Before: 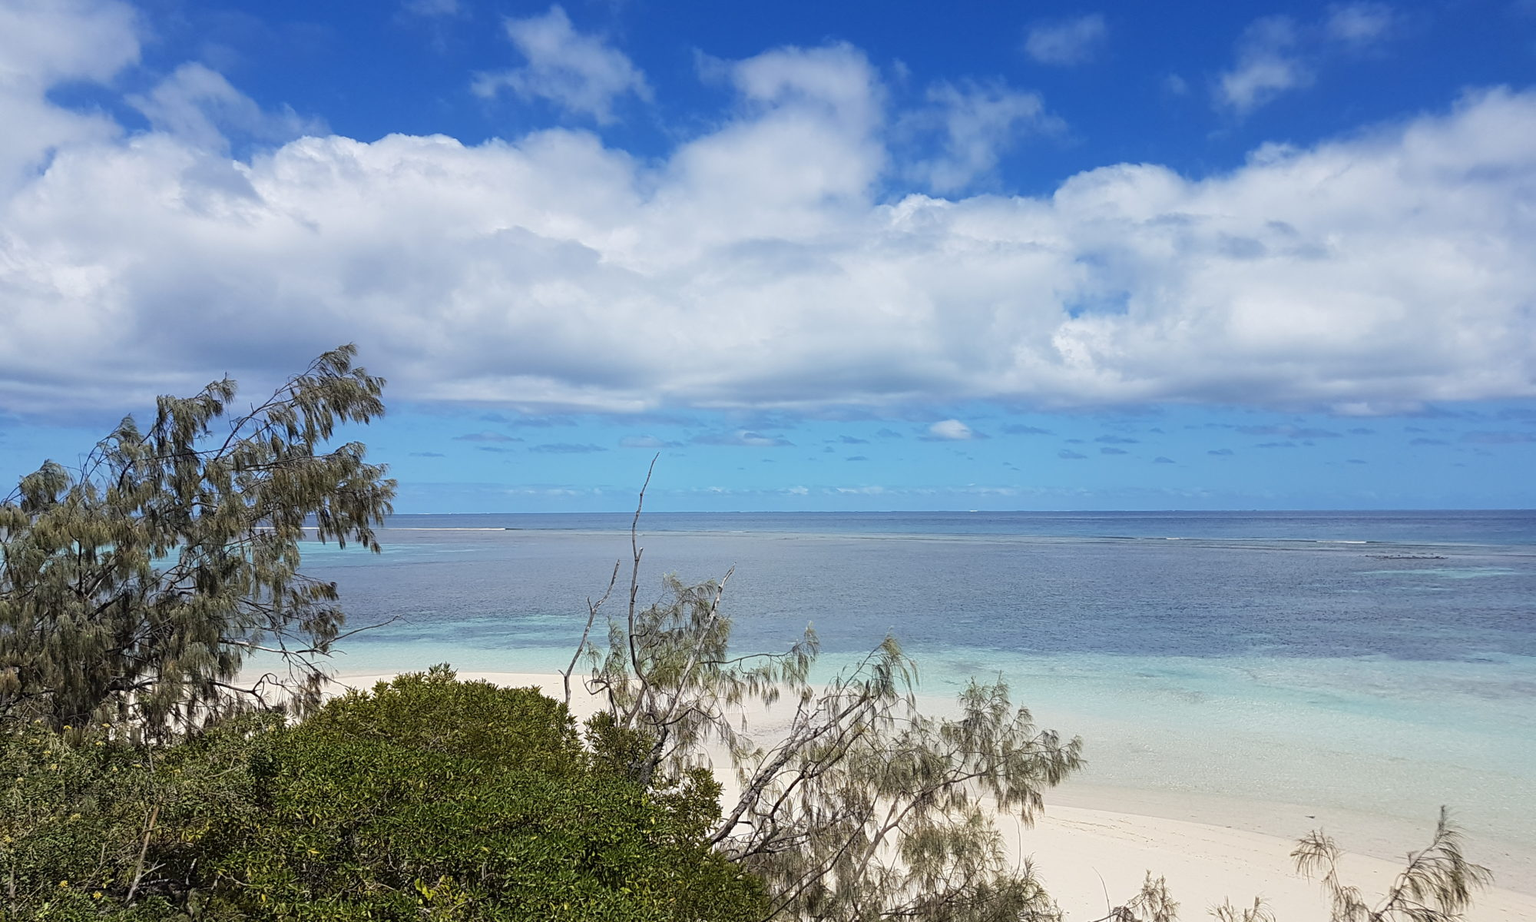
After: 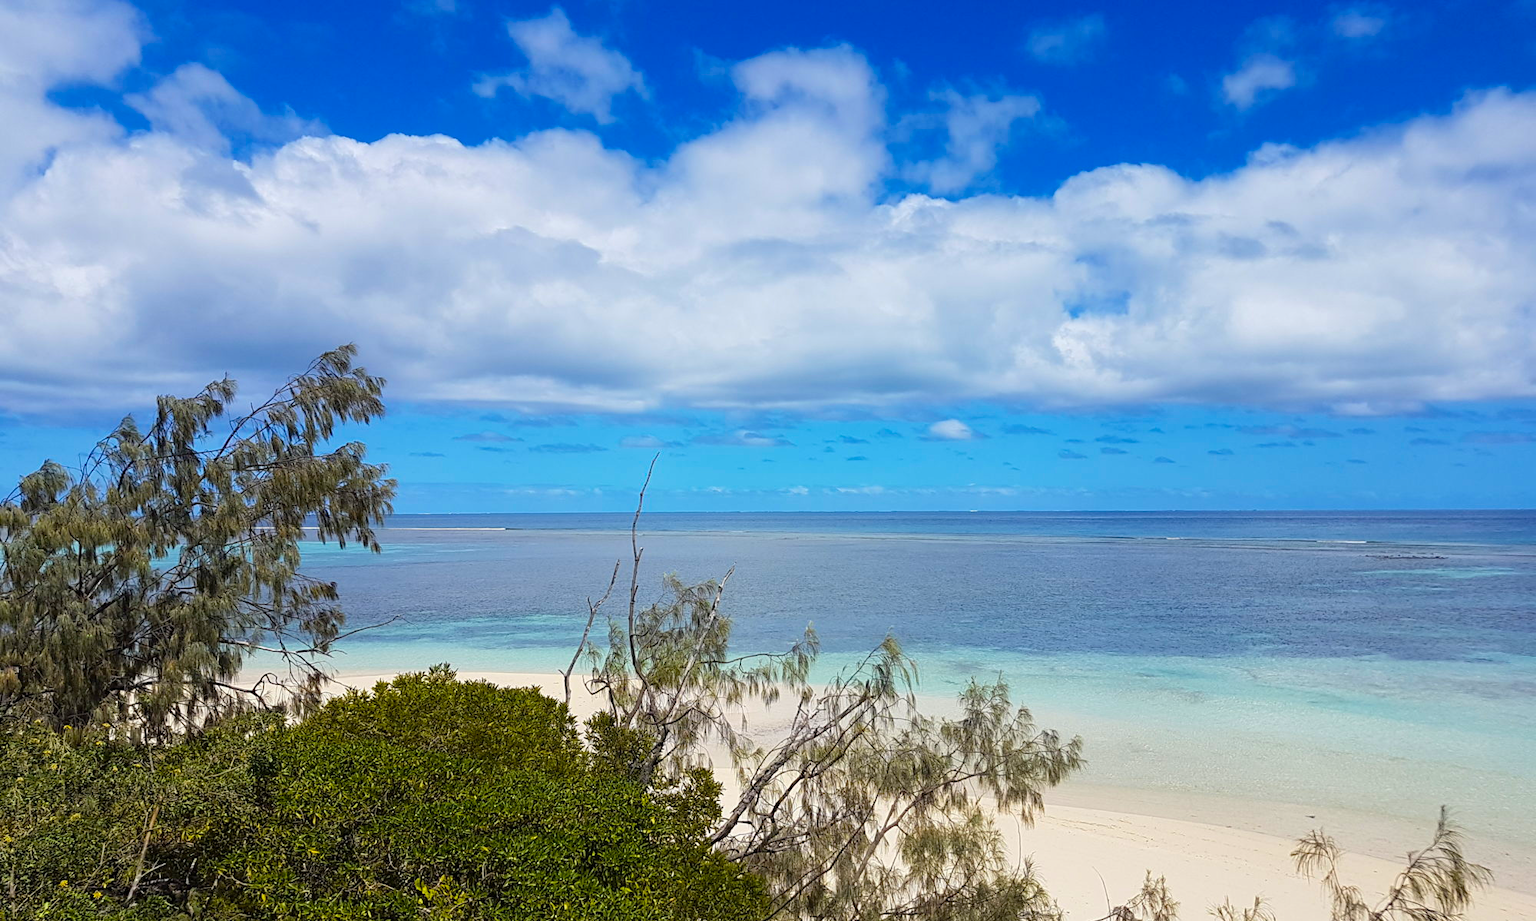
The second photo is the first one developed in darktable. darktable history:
color balance rgb: perceptual saturation grading › global saturation 41.286%, global vibrance 20%
local contrast: mode bilateral grid, contrast 15, coarseness 36, detail 106%, midtone range 0.2
